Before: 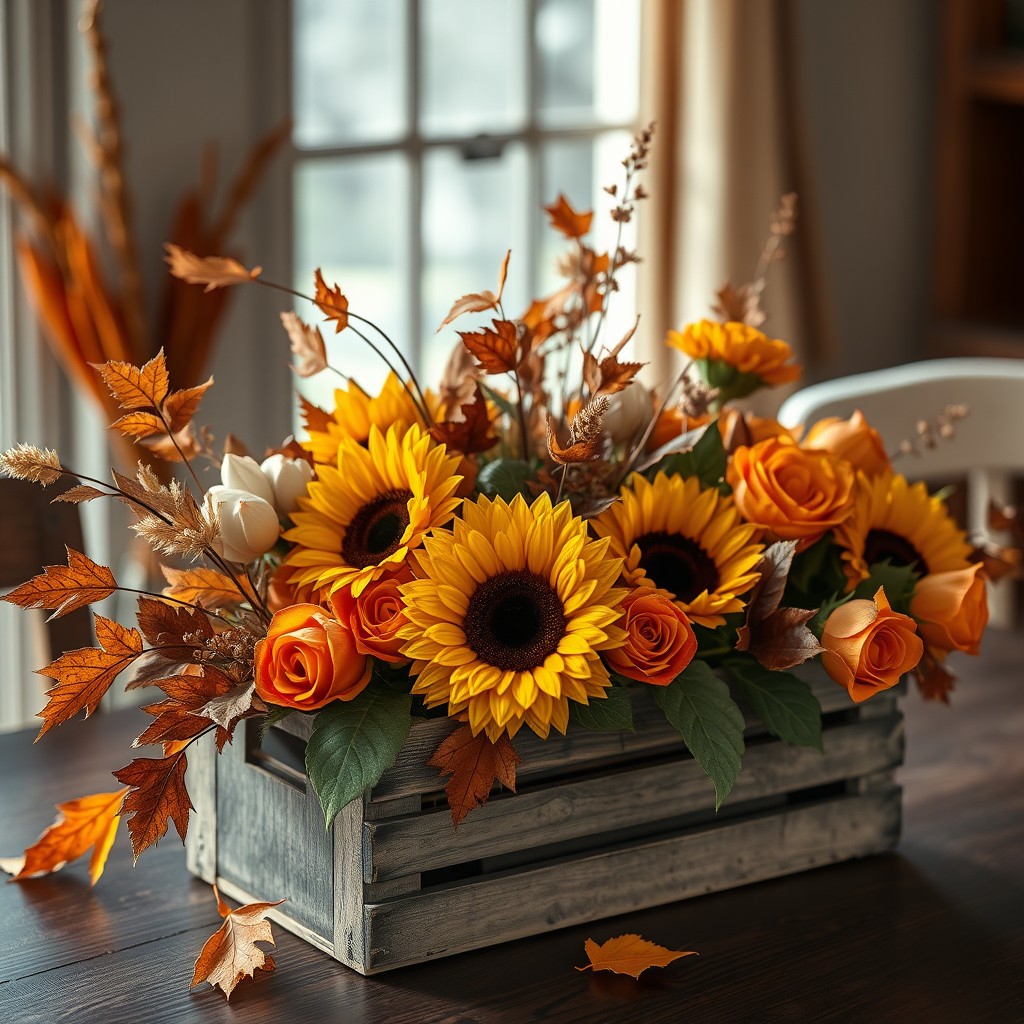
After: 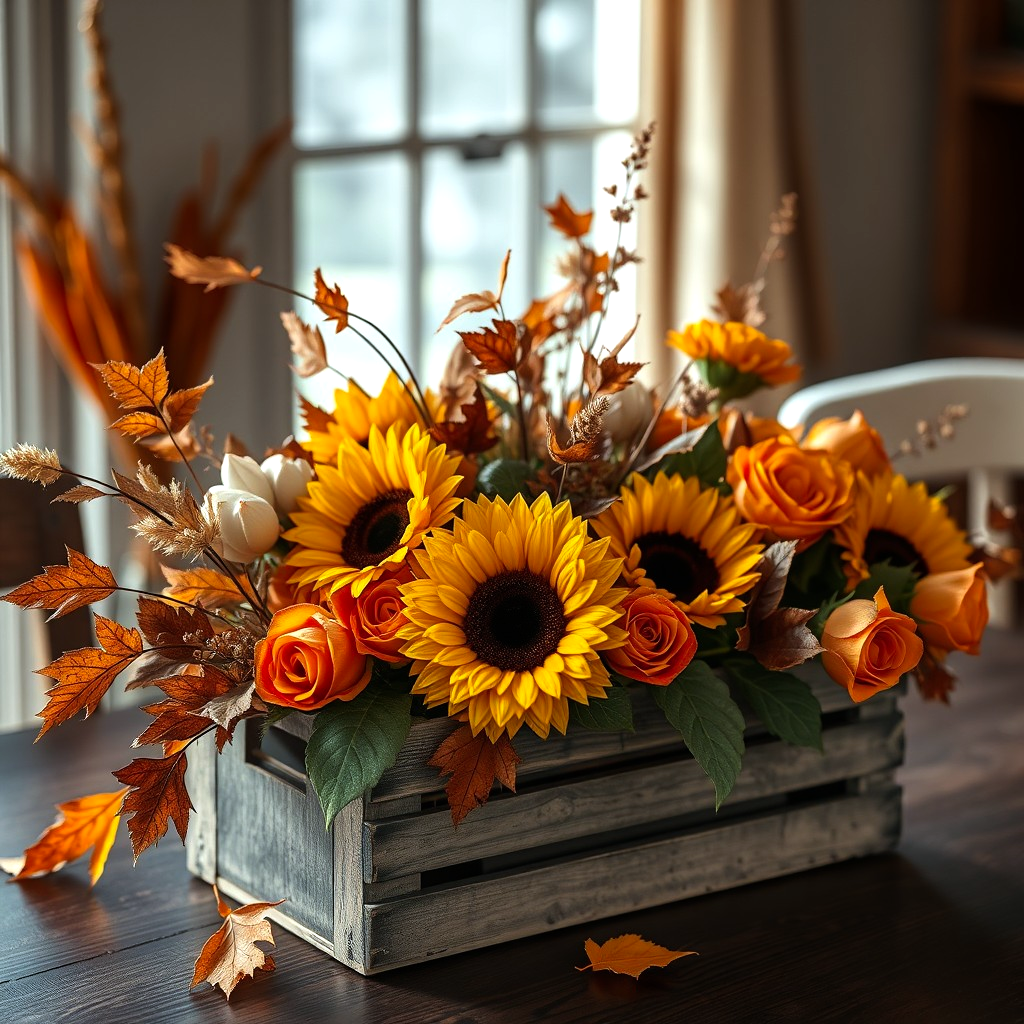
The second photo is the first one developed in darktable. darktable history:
white balance: red 0.98, blue 1.034
color balance: contrast 10%
